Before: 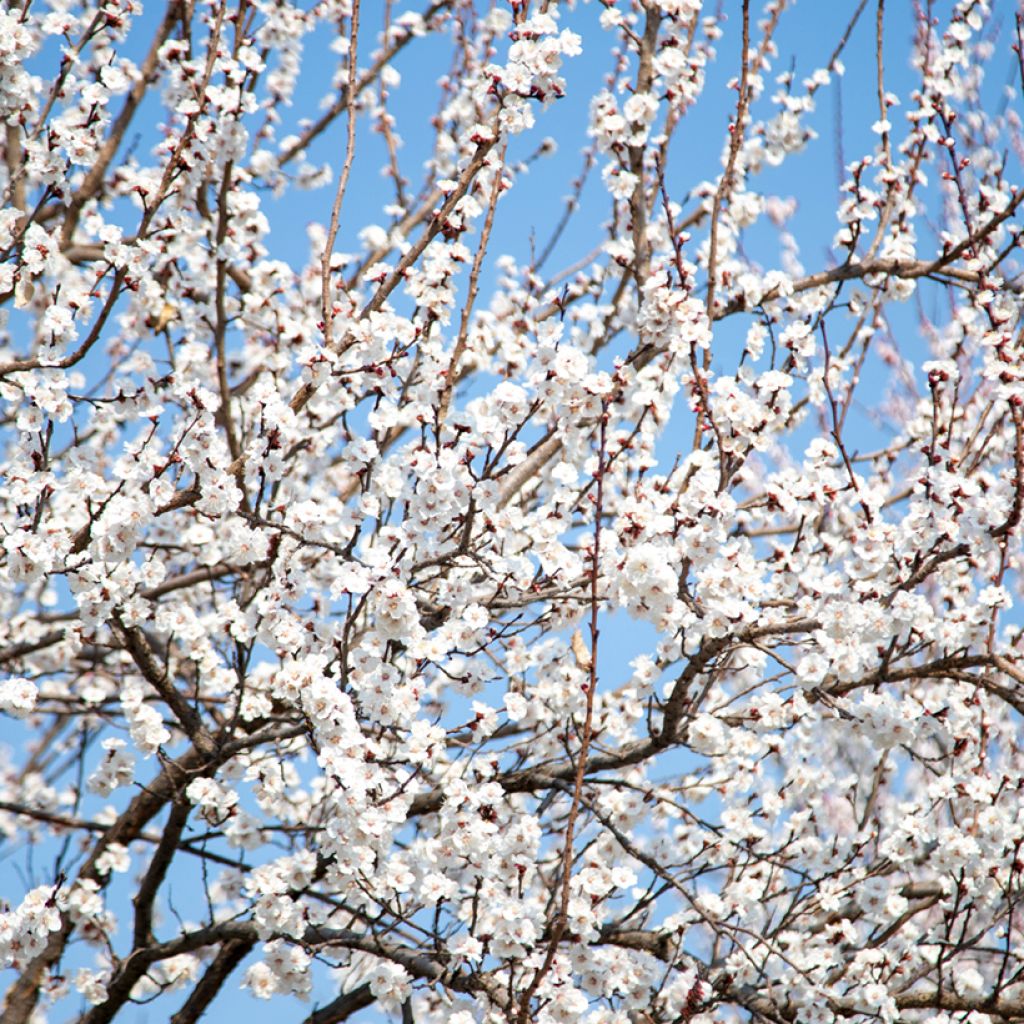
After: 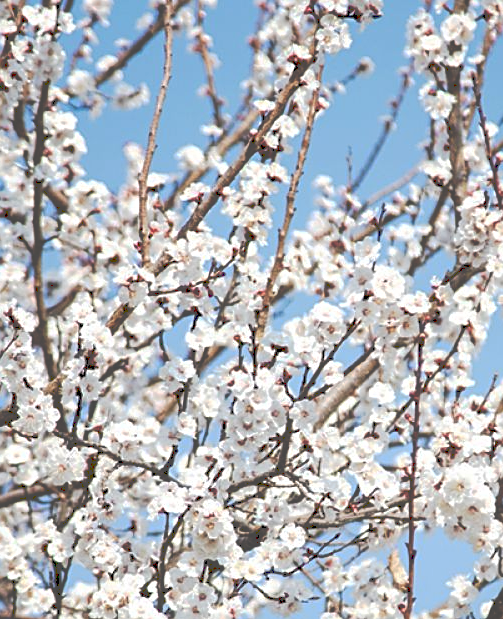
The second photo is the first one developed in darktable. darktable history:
tone curve: curves: ch0 [(0, 0) (0.003, 0.284) (0.011, 0.284) (0.025, 0.288) (0.044, 0.29) (0.069, 0.292) (0.1, 0.296) (0.136, 0.298) (0.177, 0.305) (0.224, 0.312) (0.277, 0.327) (0.335, 0.362) (0.399, 0.407) (0.468, 0.464) (0.543, 0.537) (0.623, 0.62) (0.709, 0.71) (0.801, 0.79) (0.898, 0.862) (1, 1)], preserve colors none
sharpen: on, module defaults
crop: left 17.896%, top 7.859%, right 32.94%, bottom 31.687%
